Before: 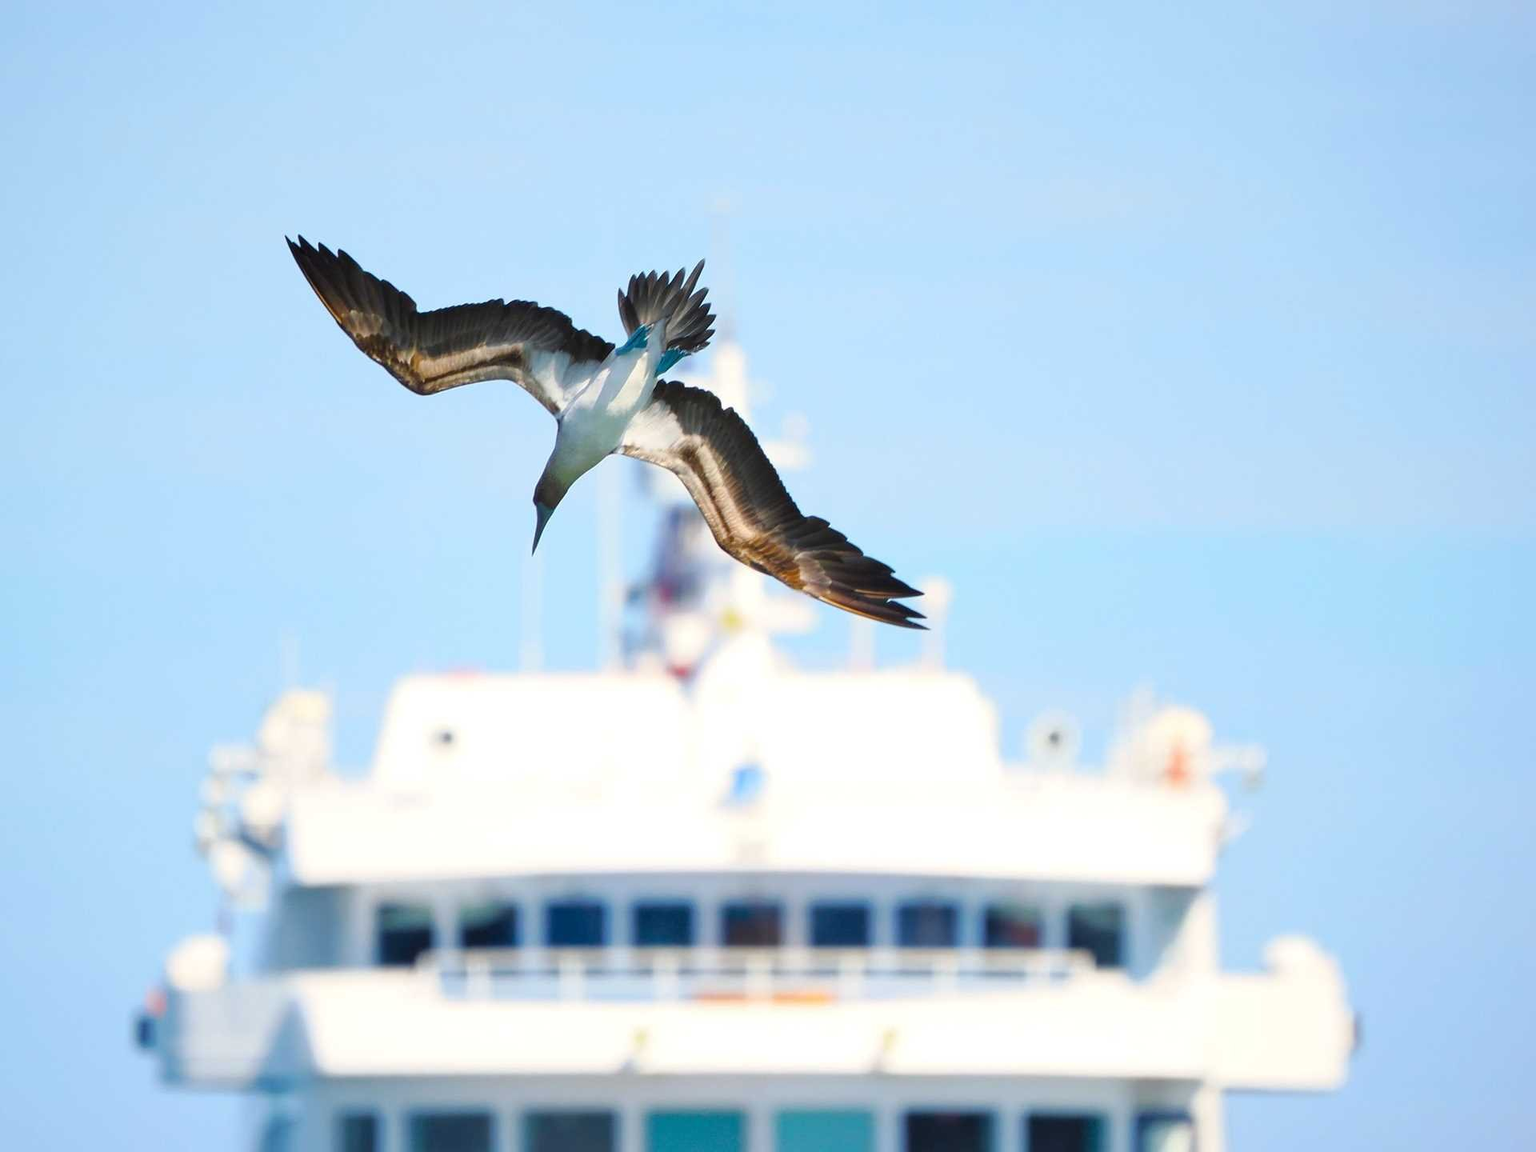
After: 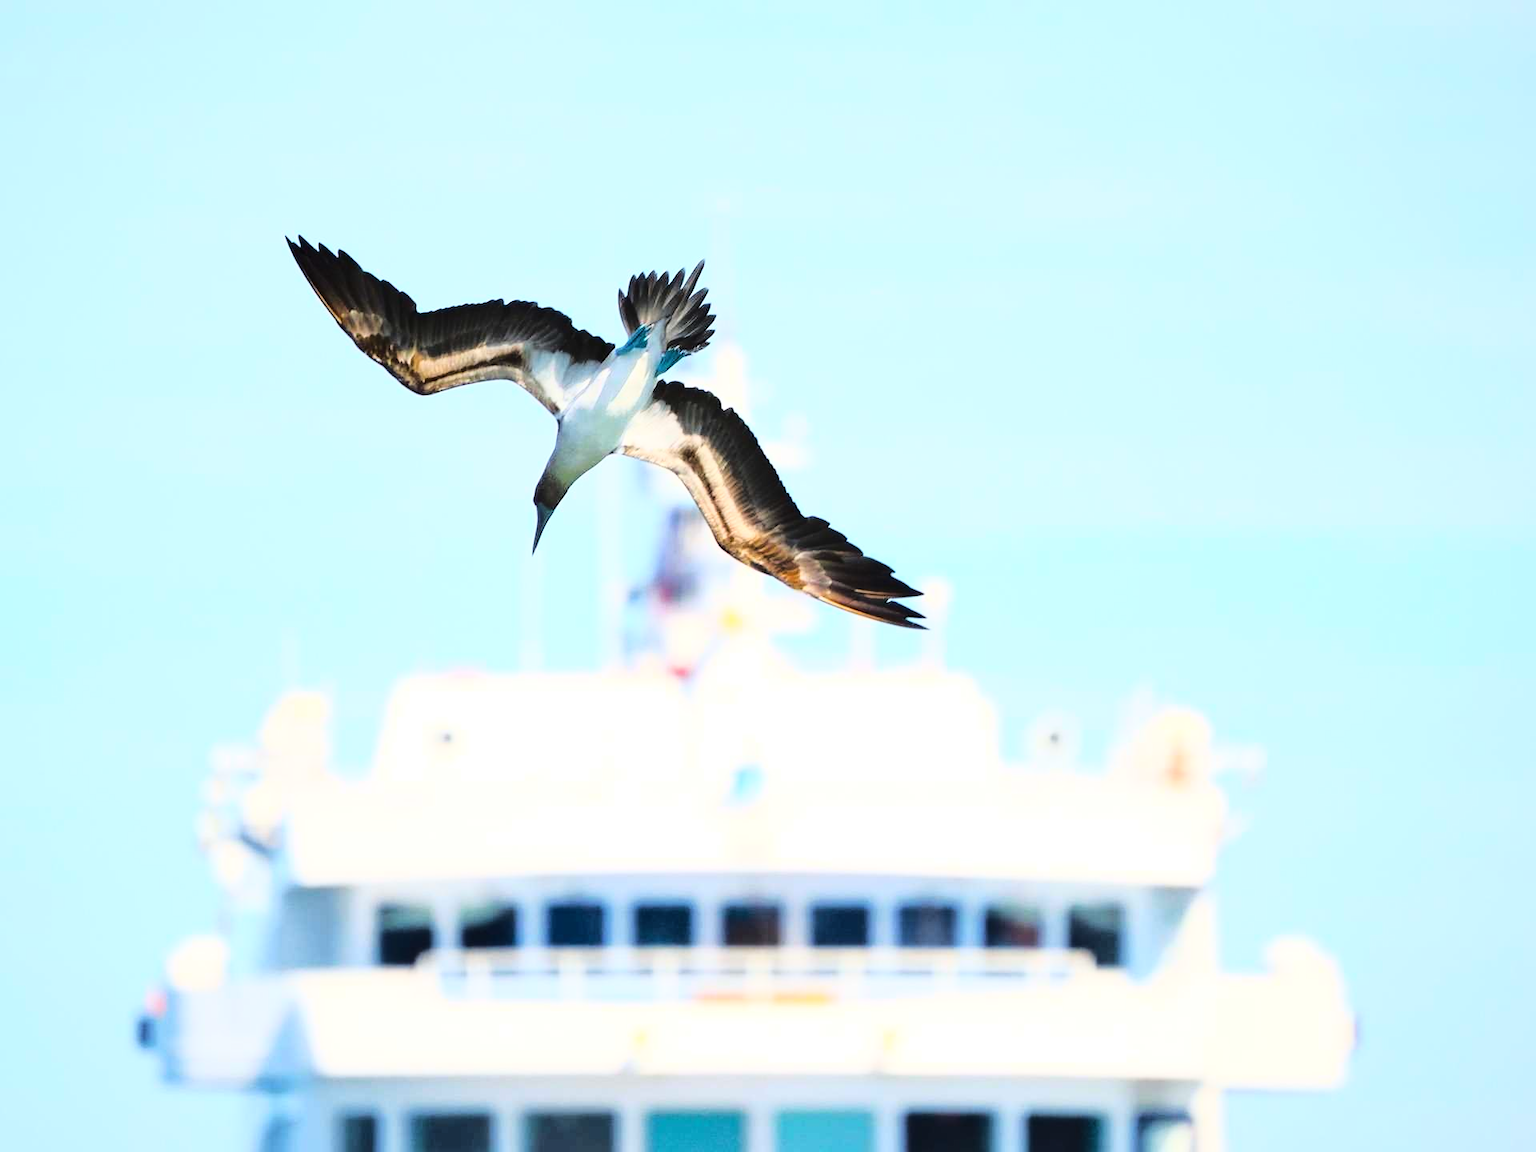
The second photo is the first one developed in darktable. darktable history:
base curve: curves: ch0 [(0, 0) (0.04, 0.03) (0.133, 0.232) (0.448, 0.748) (0.843, 0.968) (1, 1)]
